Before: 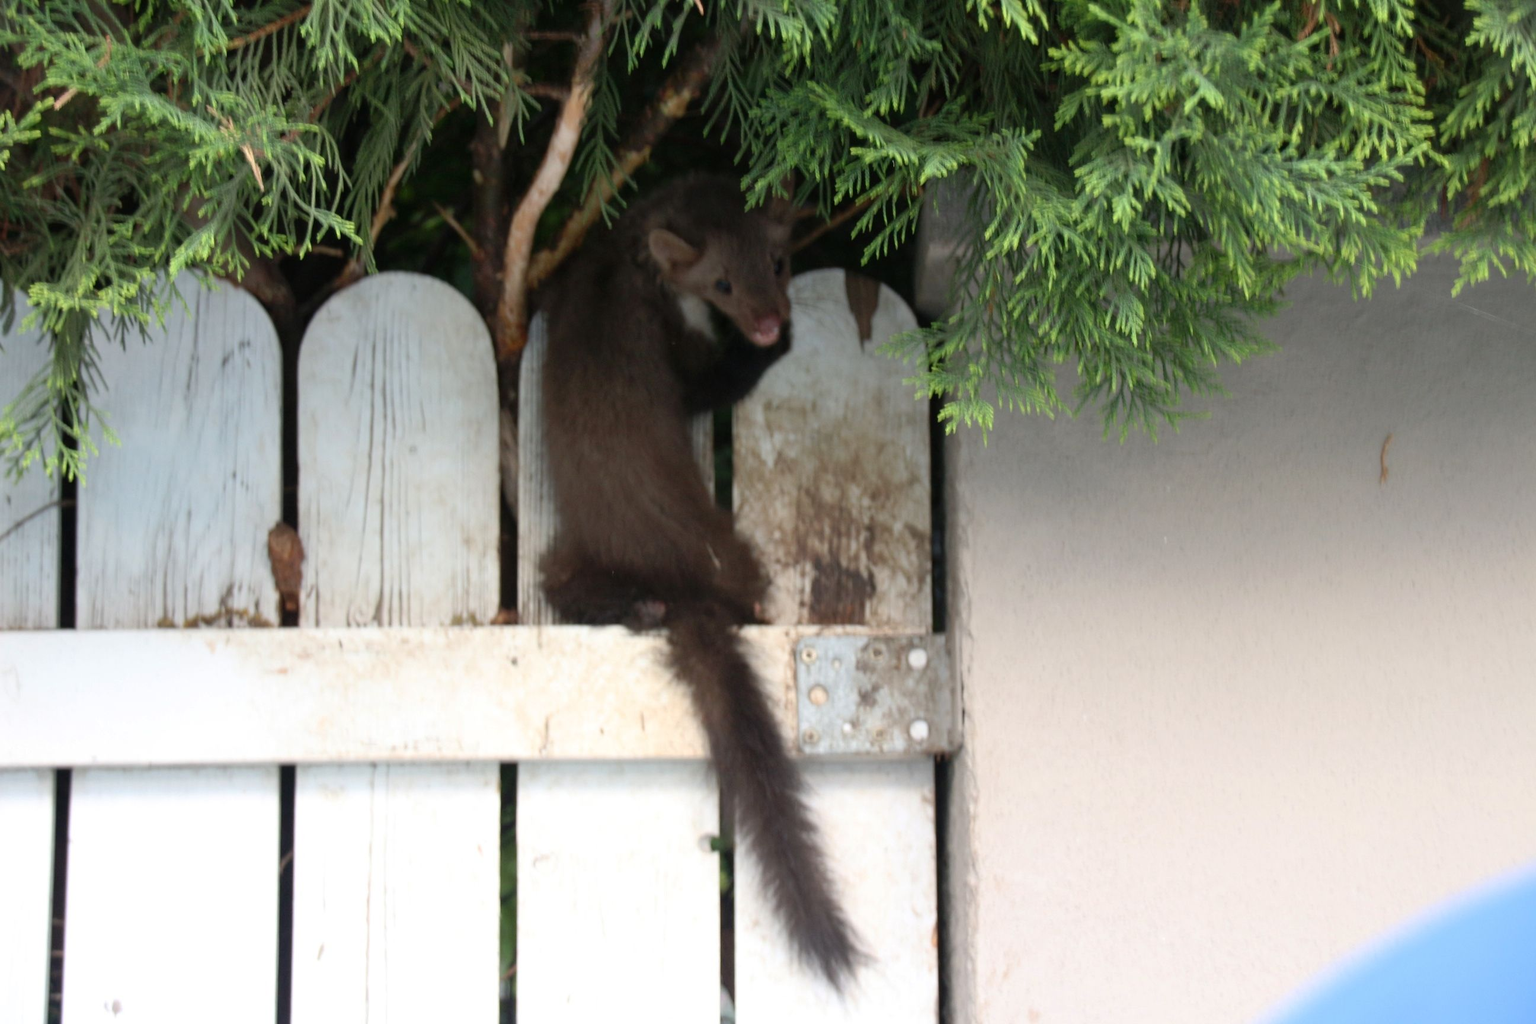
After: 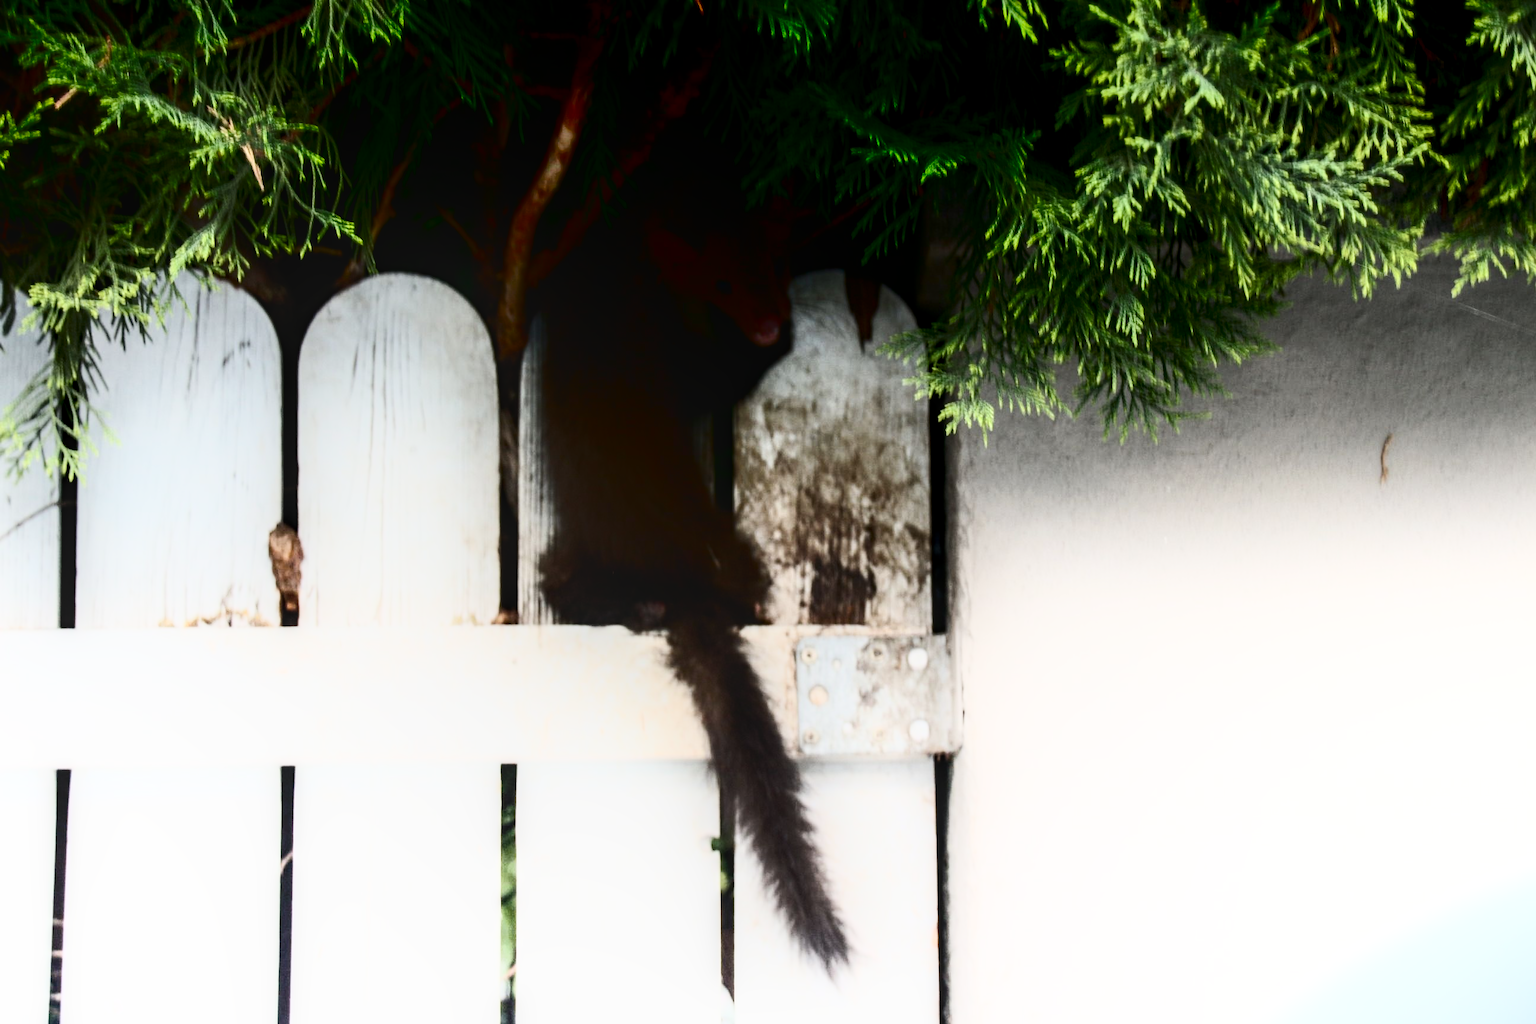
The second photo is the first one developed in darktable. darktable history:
shadows and highlights: shadows -89.74, highlights 91.89, soften with gaussian
color balance rgb: perceptual saturation grading › global saturation 36.211%, perceptual saturation grading › shadows 34.991%, perceptual brilliance grading › global brilliance 14.947%, perceptual brilliance grading › shadows -34.387%
exposure: exposure -0.144 EV, compensate highlight preservation false
filmic rgb: black relative exposure -7.65 EV, white relative exposure 4.56 EV, hardness 3.61
color correction: highlights b* 0.025, saturation 0.6
contrast brightness saturation: contrast 0.402, brightness 0.053, saturation 0.262
local contrast: detail 130%
